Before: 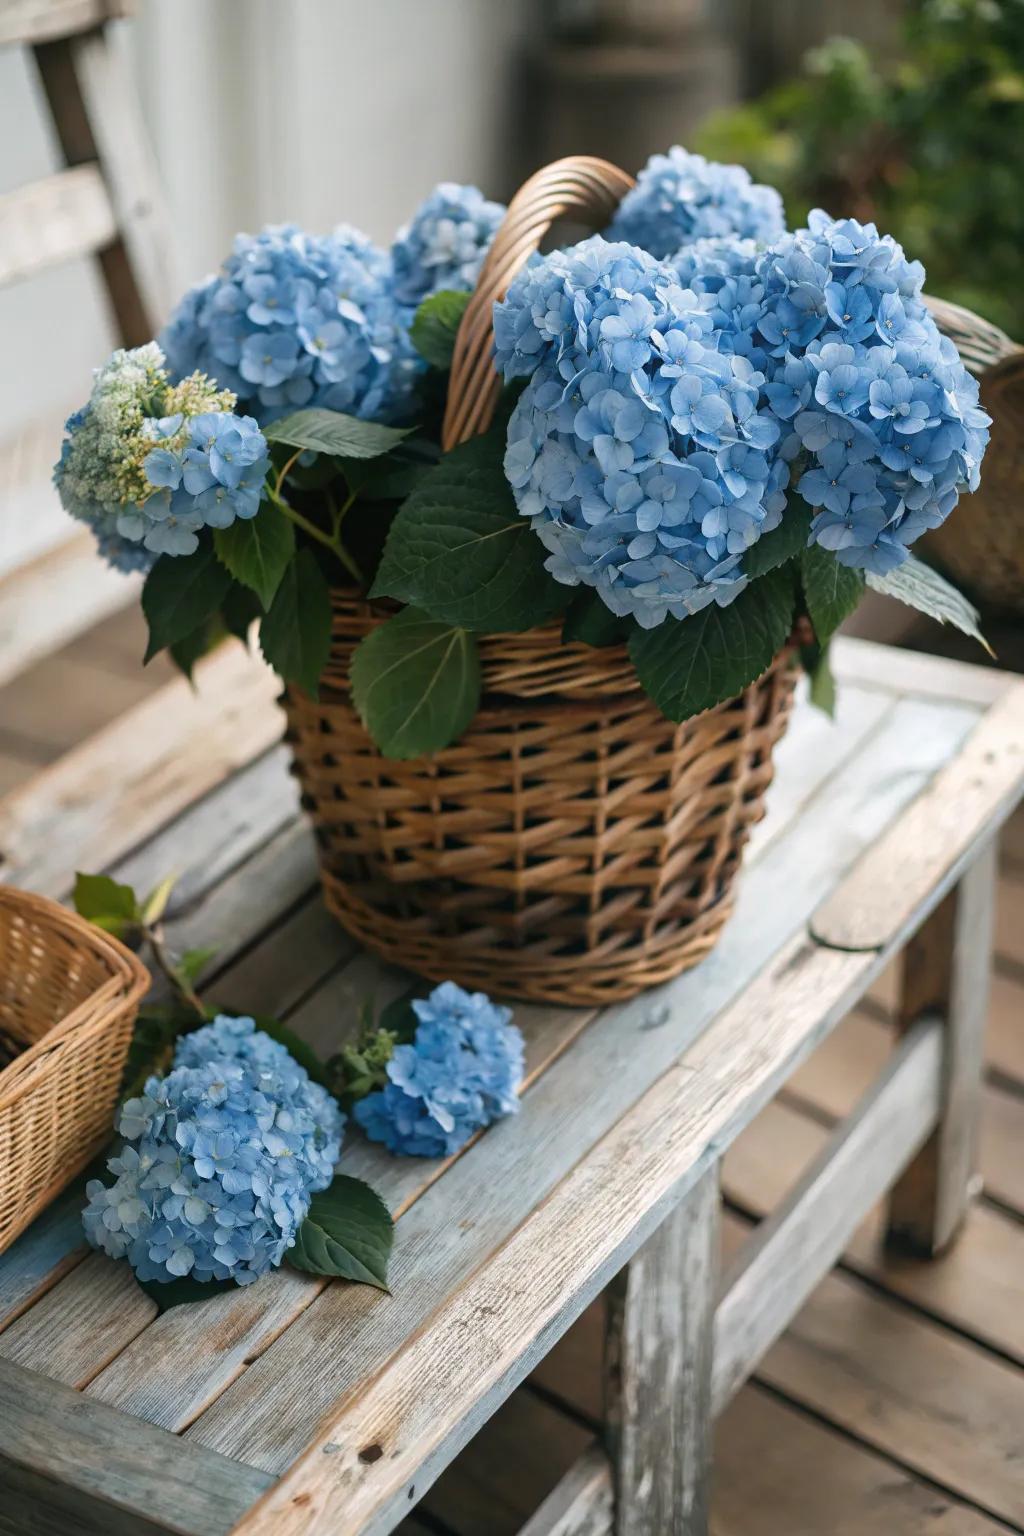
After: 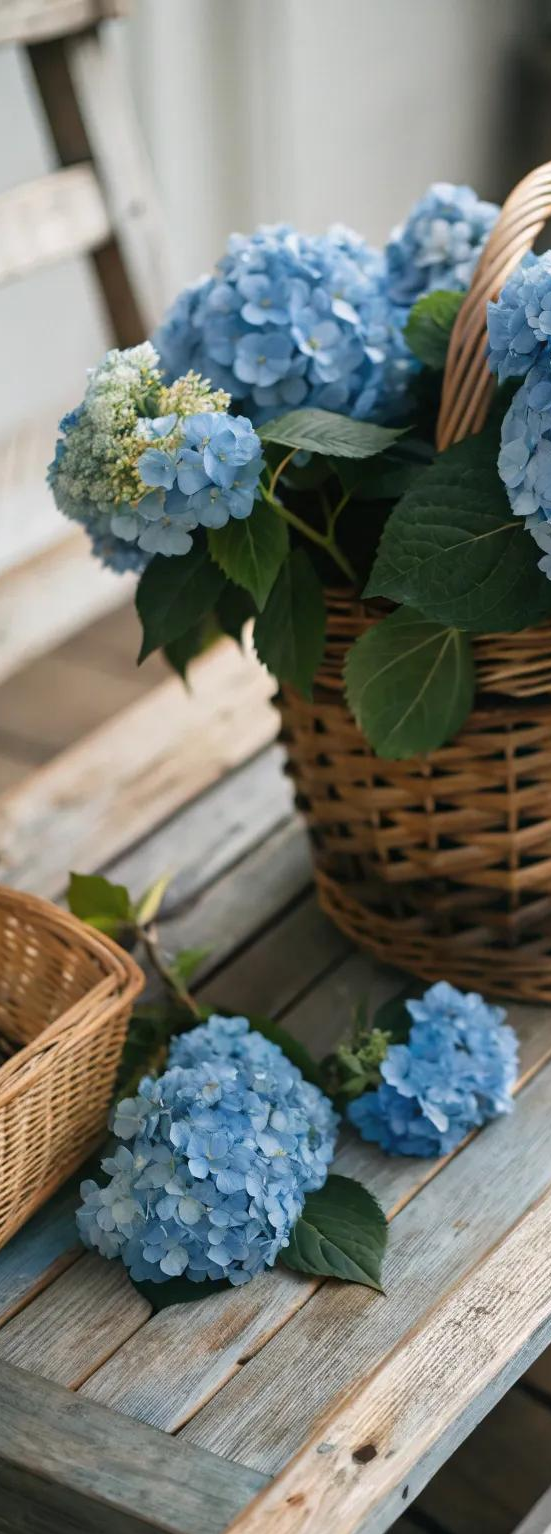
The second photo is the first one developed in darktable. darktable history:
white balance: emerald 1
crop: left 0.587%, right 45.588%, bottom 0.086%
